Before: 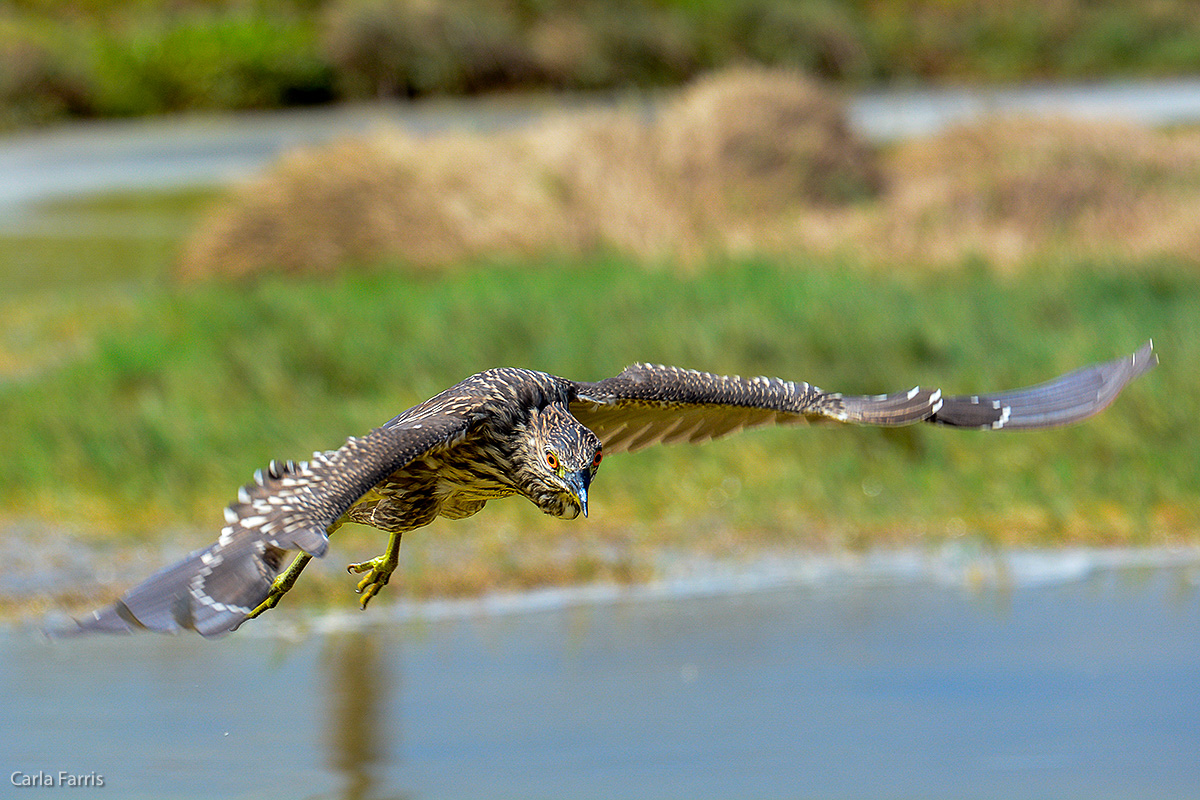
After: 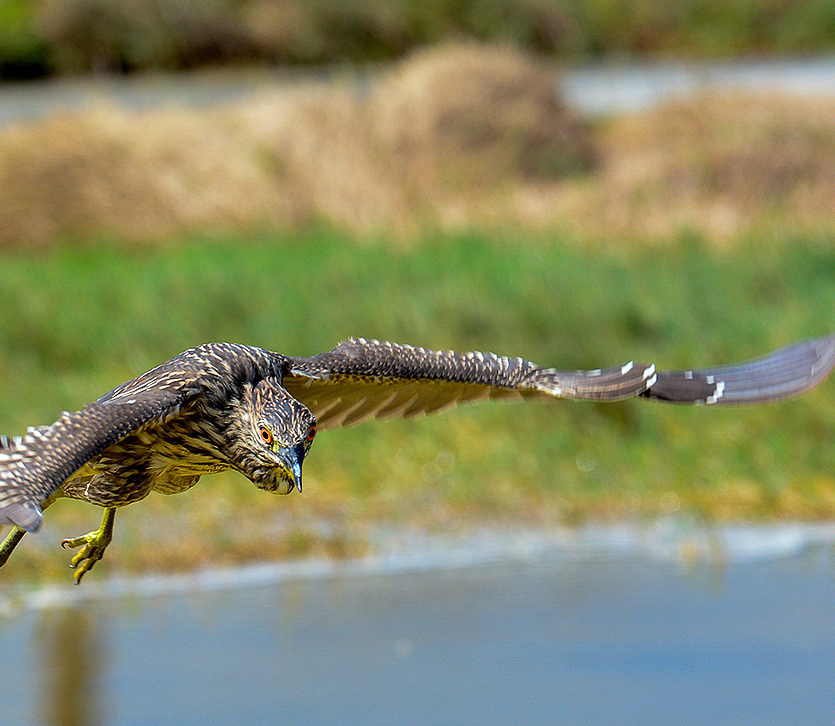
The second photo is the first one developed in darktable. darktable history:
crop and rotate: left 23.841%, top 3.234%, right 6.512%, bottom 5.985%
shadows and highlights: shadows 58.12, soften with gaussian
